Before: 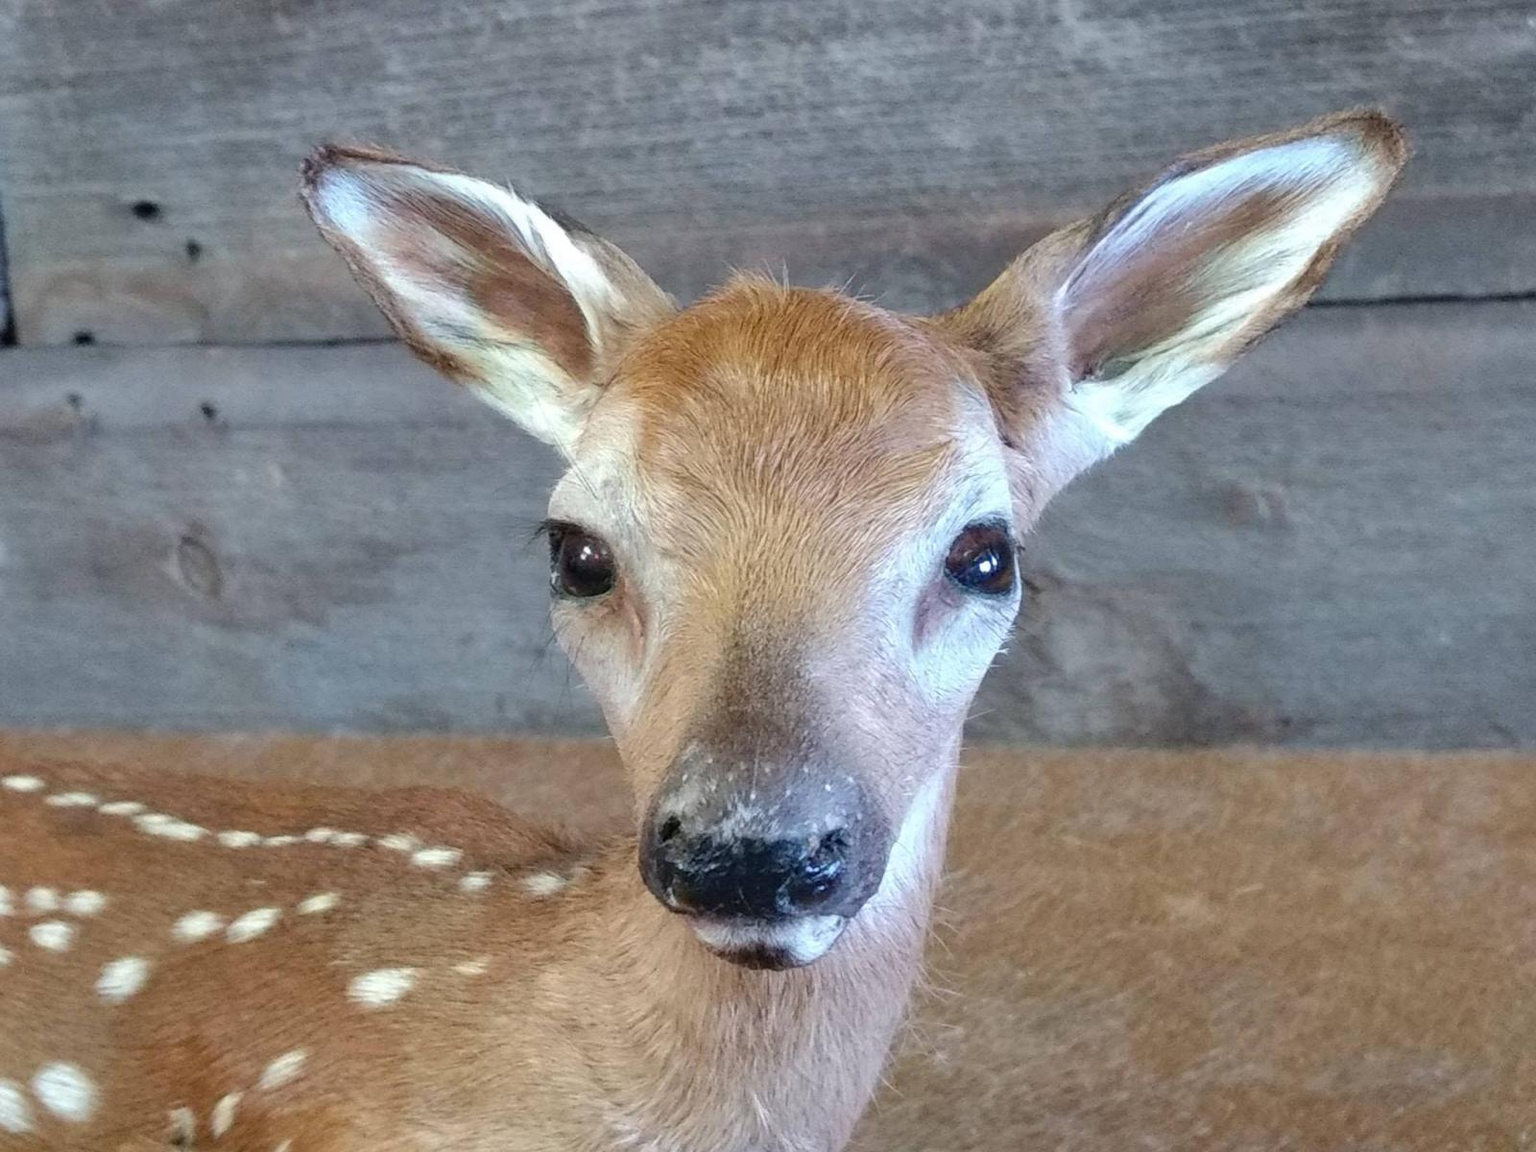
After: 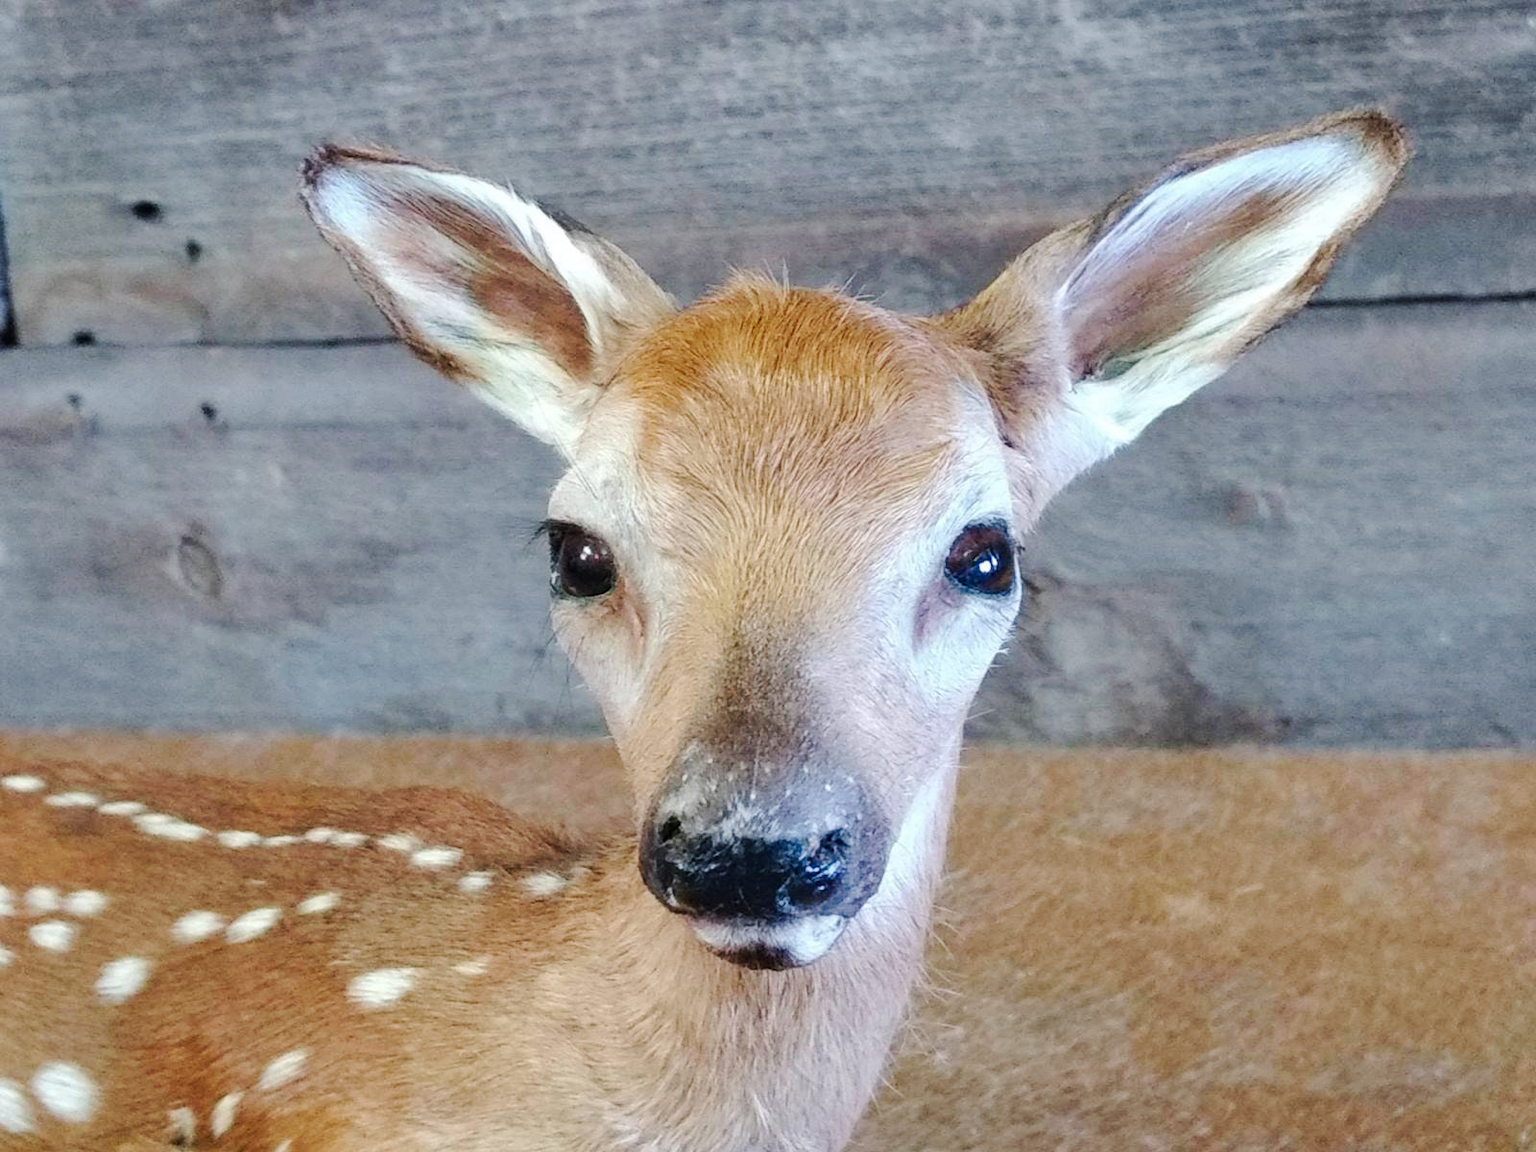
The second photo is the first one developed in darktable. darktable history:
tone curve: curves: ch0 [(0, 0) (0.126, 0.086) (0.338, 0.327) (0.494, 0.55) (0.703, 0.762) (1, 1)]; ch1 [(0, 0) (0.346, 0.324) (0.45, 0.431) (0.5, 0.5) (0.522, 0.517) (0.55, 0.578) (1, 1)]; ch2 [(0, 0) (0.44, 0.424) (0.501, 0.499) (0.554, 0.563) (0.622, 0.667) (0.707, 0.746) (1, 1)], preserve colors none
